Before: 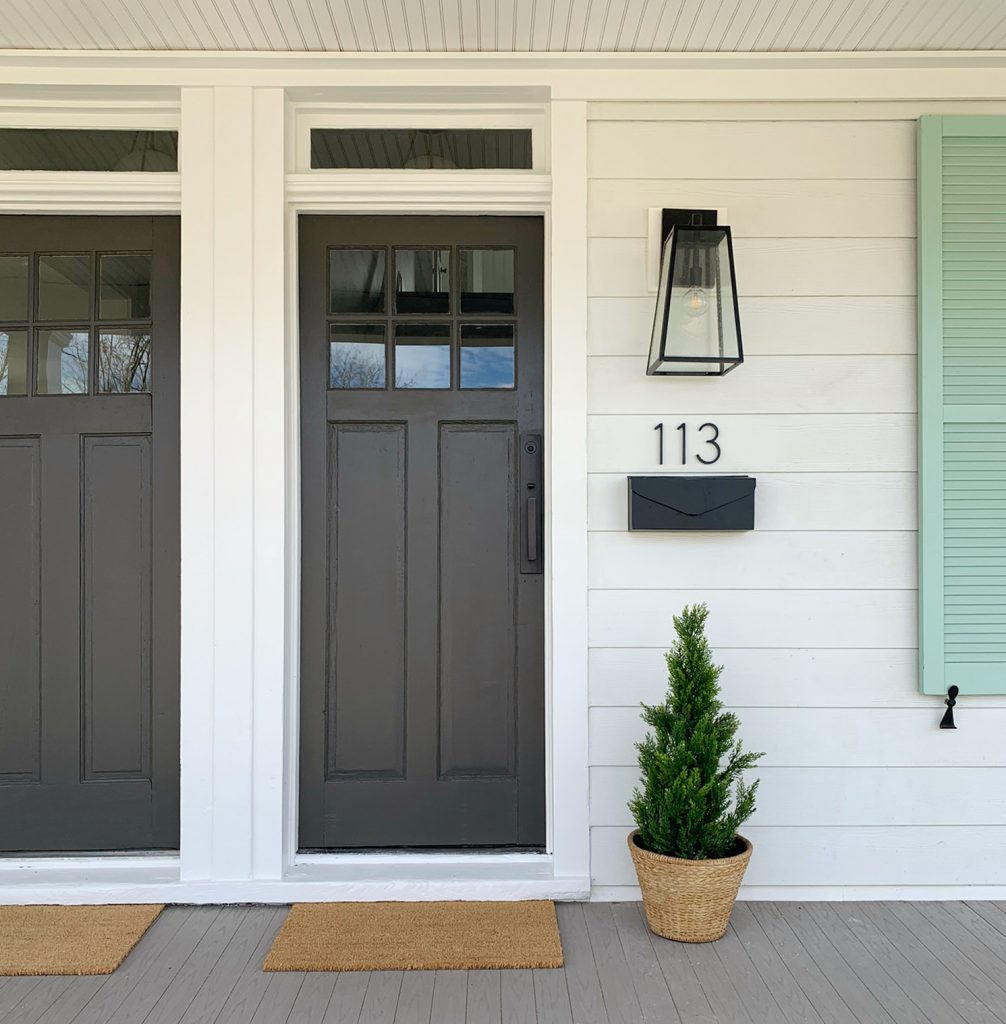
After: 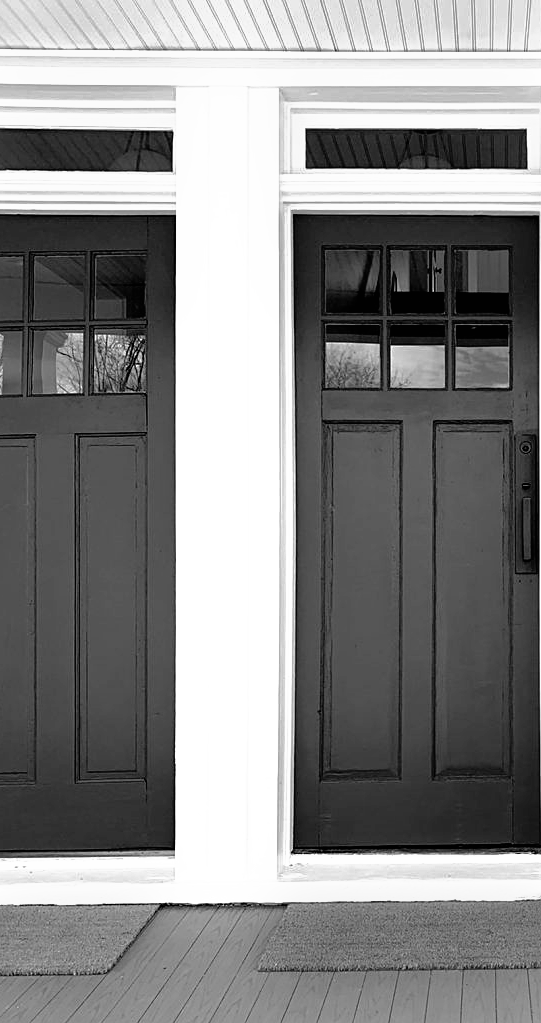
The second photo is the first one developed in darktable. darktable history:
crop: left 0.587%, right 45.588%, bottom 0.086%
monochrome: a 0, b 0, size 0.5, highlights 0.57
sharpen: amount 0.2
filmic rgb: black relative exposure -8.2 EV, white relative exposure 2.2 EV, threshold 3 EV, hardness 7.11, latitude 85.74%, contrast 1.696, highlights saturation mix -4%, shadows ↔ highlights balance -2.69%, preserve chrominance no, color science v5 (2021), contrast in shadows safe, contrast in highlights safe, enable highlight reconstruction true
shadows and highlights: on, module defaults
